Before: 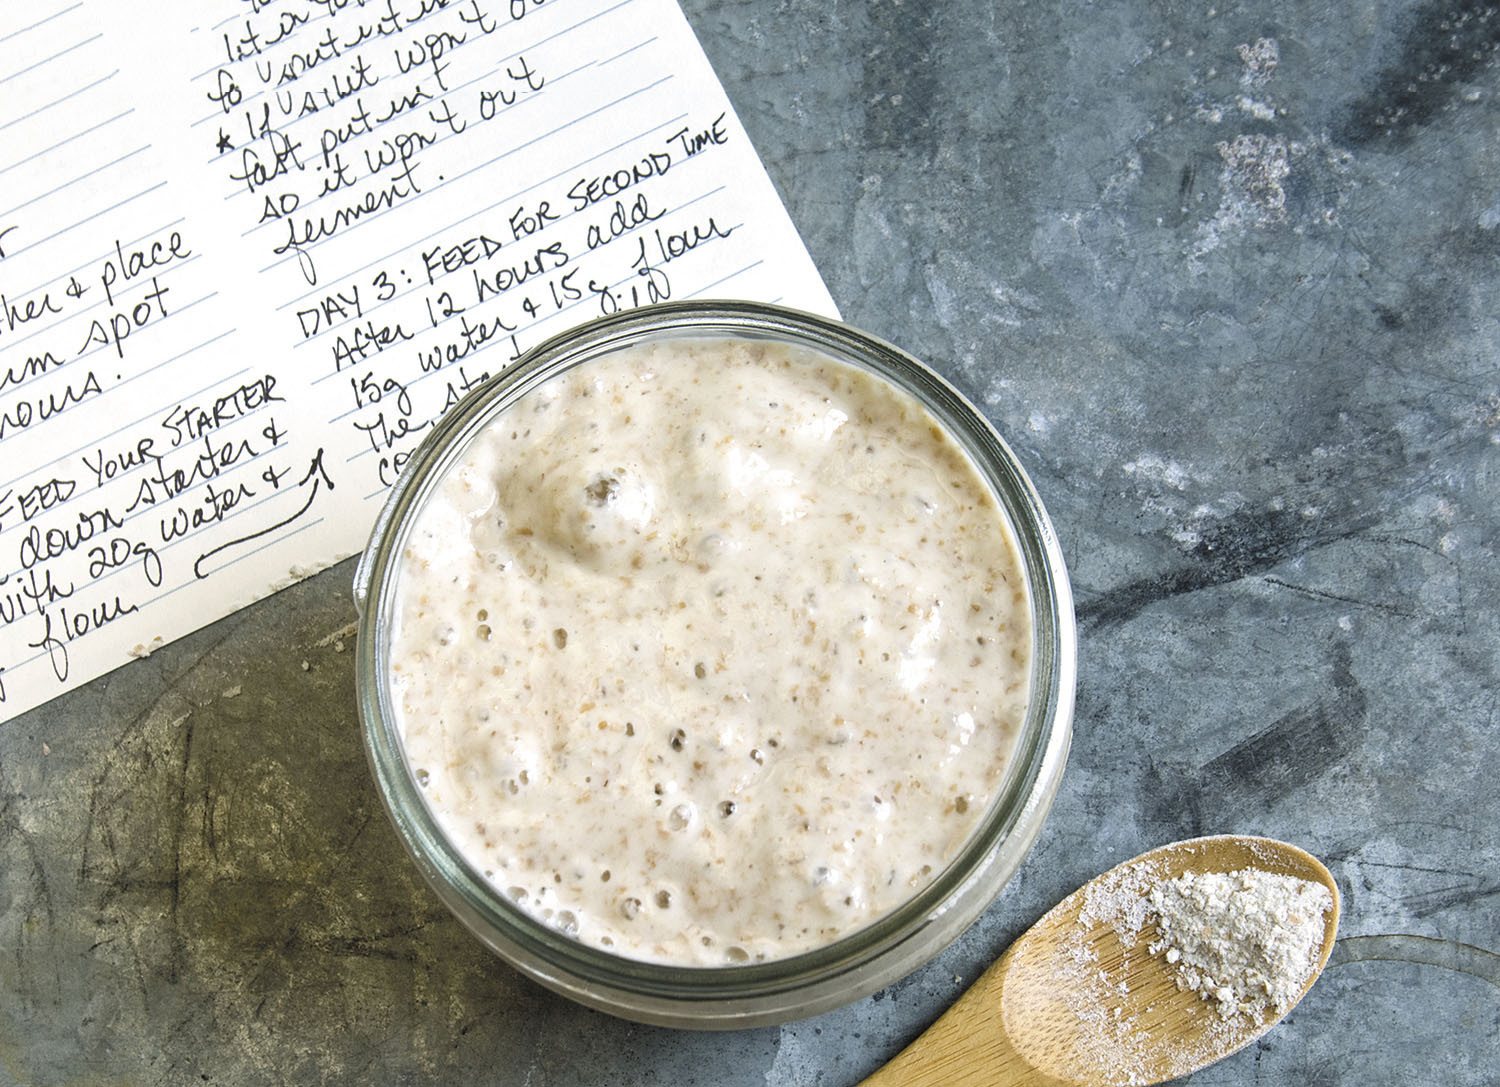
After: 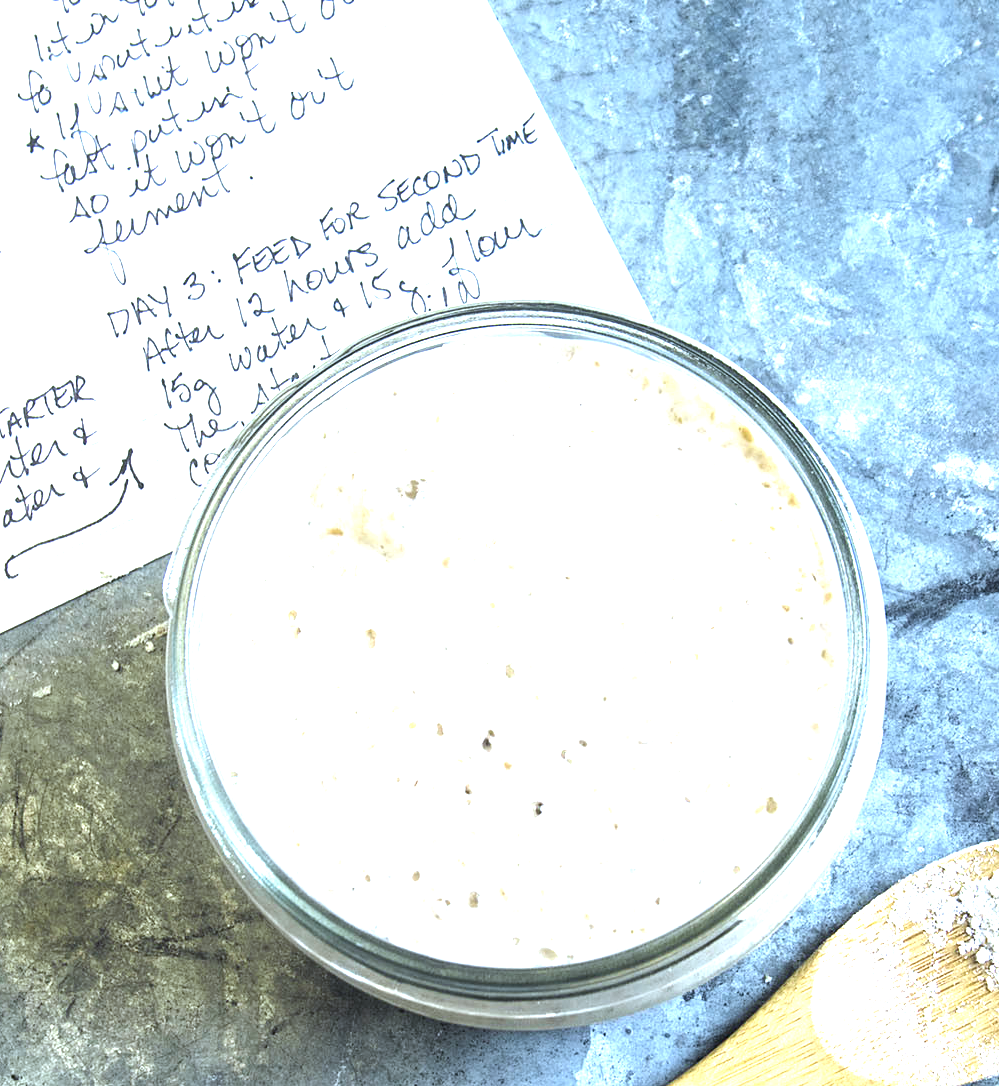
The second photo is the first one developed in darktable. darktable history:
crop and rotate: left 12.673%, right 20.66%
tone equalizer: -8 EV -0.417 EV, -7 EV -0.389 EV, -6 EV -0.333 EV, -5 EV -0.222 EV, -3 EV 0.222 EV, -2 EV 0.333 EV, -1 EV 0.389 EV, +0 EV 0.417 EV, edges refinement/feathering 500, mask exposure compensation -1.57 EV, preserve details no
exposure: exposure 1.223 EV, compensate highlight preservation false
color calibration: x 0.38, y 0.391, temperature 4086.74 K
